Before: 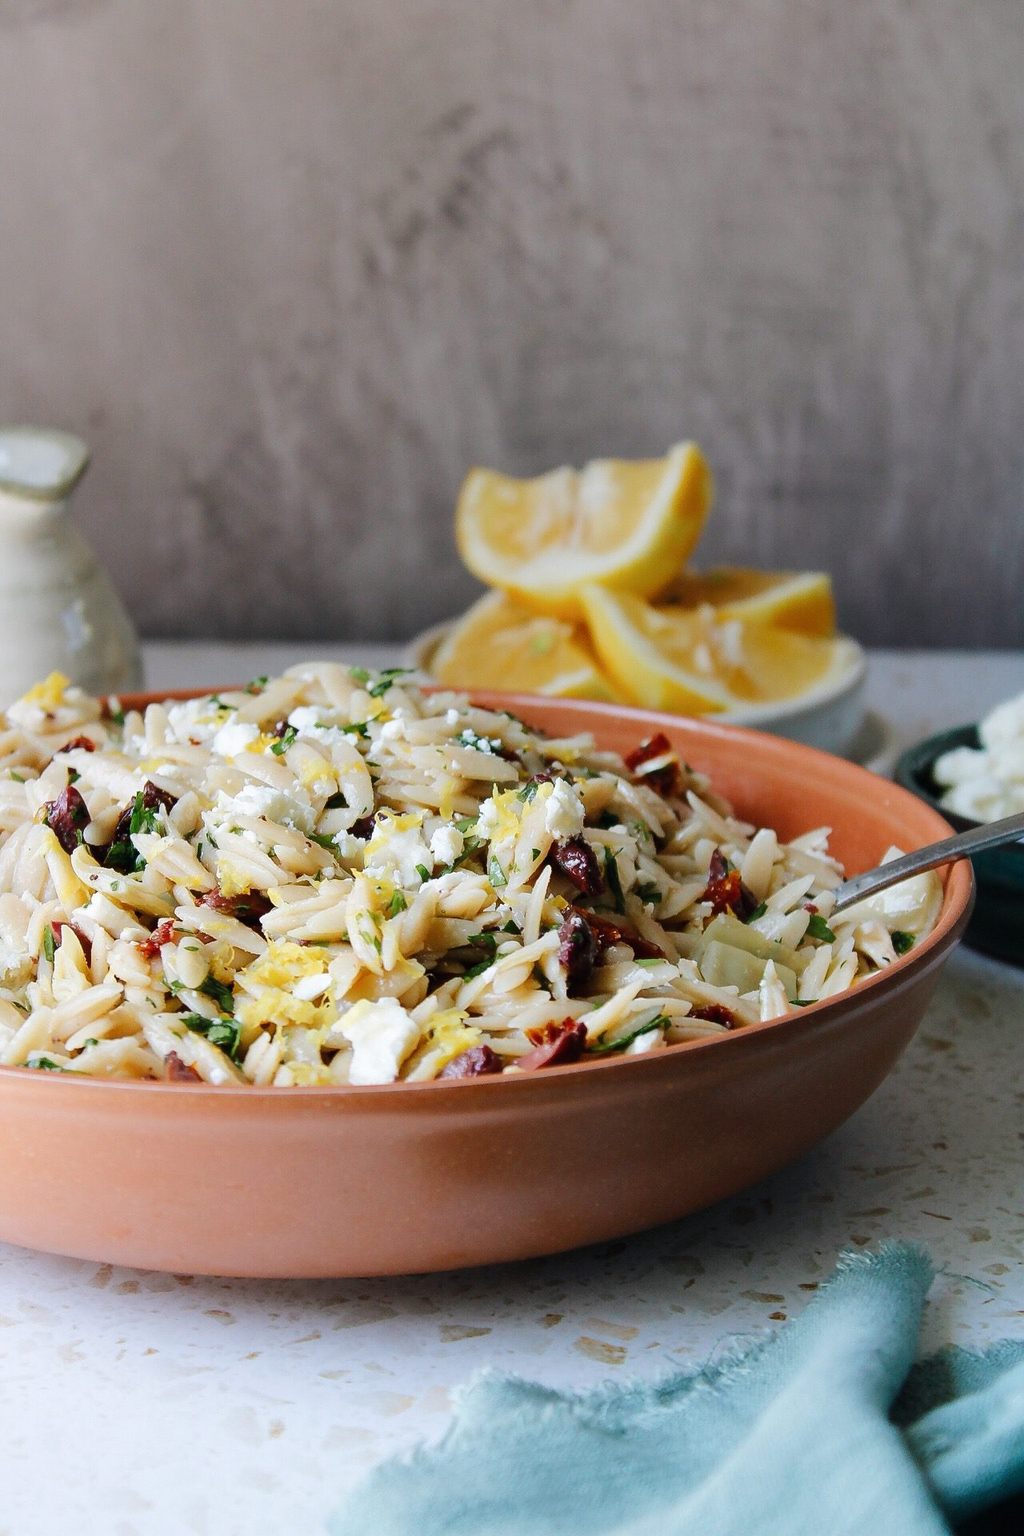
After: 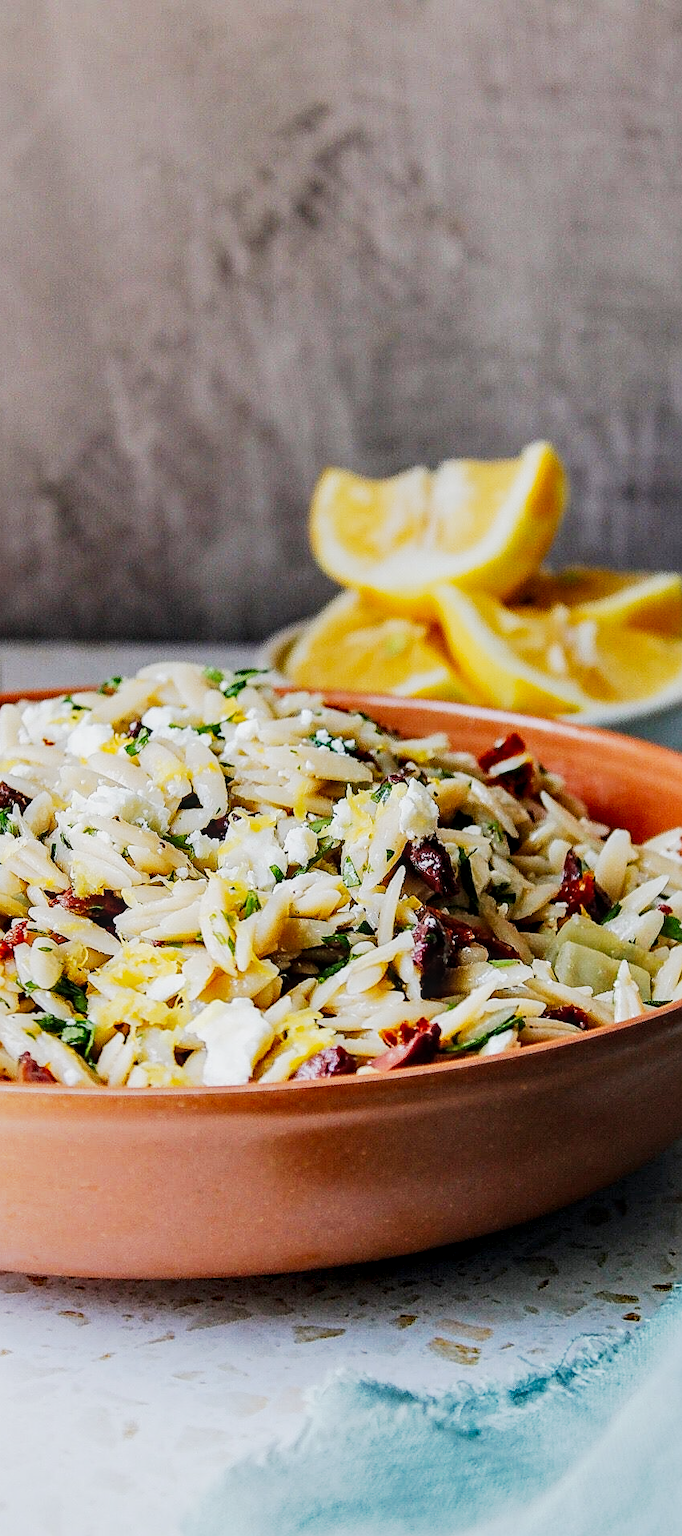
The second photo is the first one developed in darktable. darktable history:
local contrast: highlights 58%, detail 146%
sharpen: on, module defaults
tone curve: curves: ch0 [(0, 0.017) (0.091, 0.046) (0.298, 0.287) (0.439, 0.482) (0.64, 0.729) (0.785, 0.817) (0.995, 0.917)]; ch1 [(0, 0) (0.384, 0.365) (0.463, 0.447) (0.486, 0.474) (0.503, 0.497) (0.526, 0.52) (0.555, 0.564) (0.578, 0.595) (0.638, 0.644) (0.766, 0.773) (1, 1)]; ch2 [(0, 0) (0.374, 0.344) (0.449, 0.434) (0.501, 0.501) (0.528, 0.519) (0.569, 0.589) (0.61, 0.646) (0.666, 0.688) (1, 1)], preserve colors none
haze removal: adaptive false
crop and rotate: left 14.361%, right 18.973%
contrast brightness saturation: contrast -0.116
